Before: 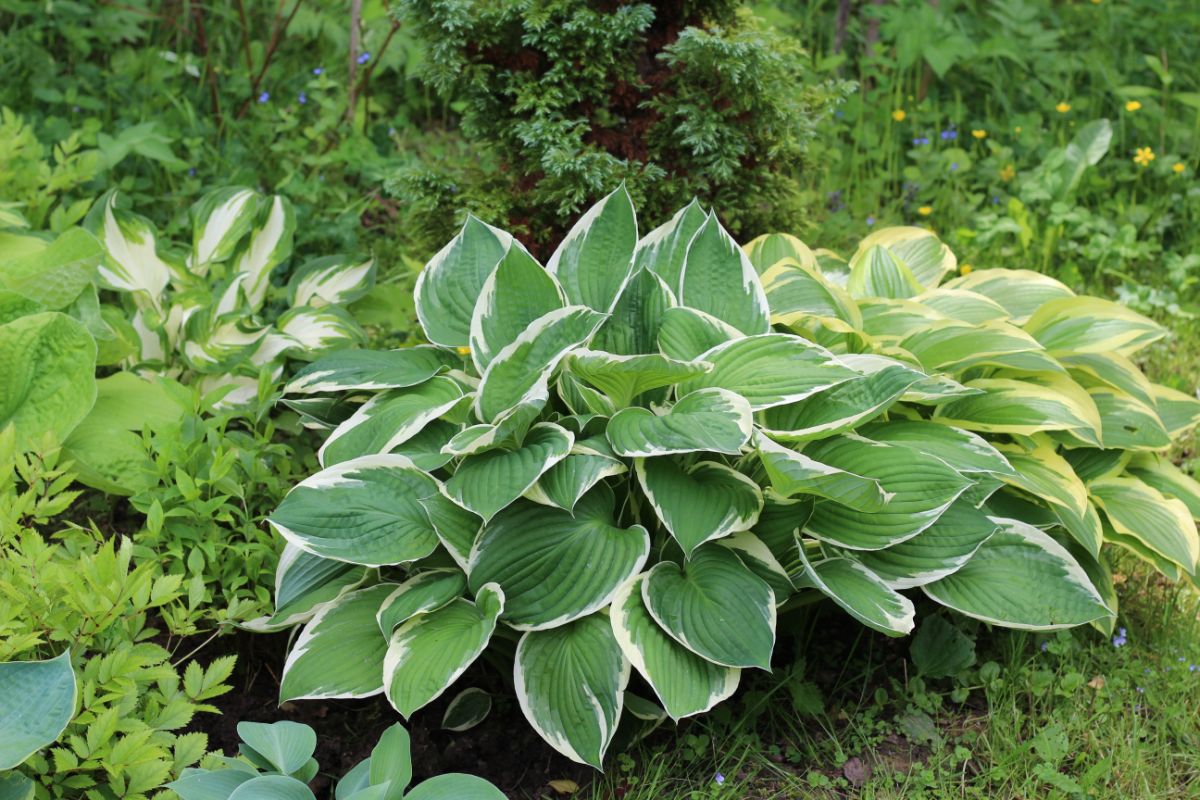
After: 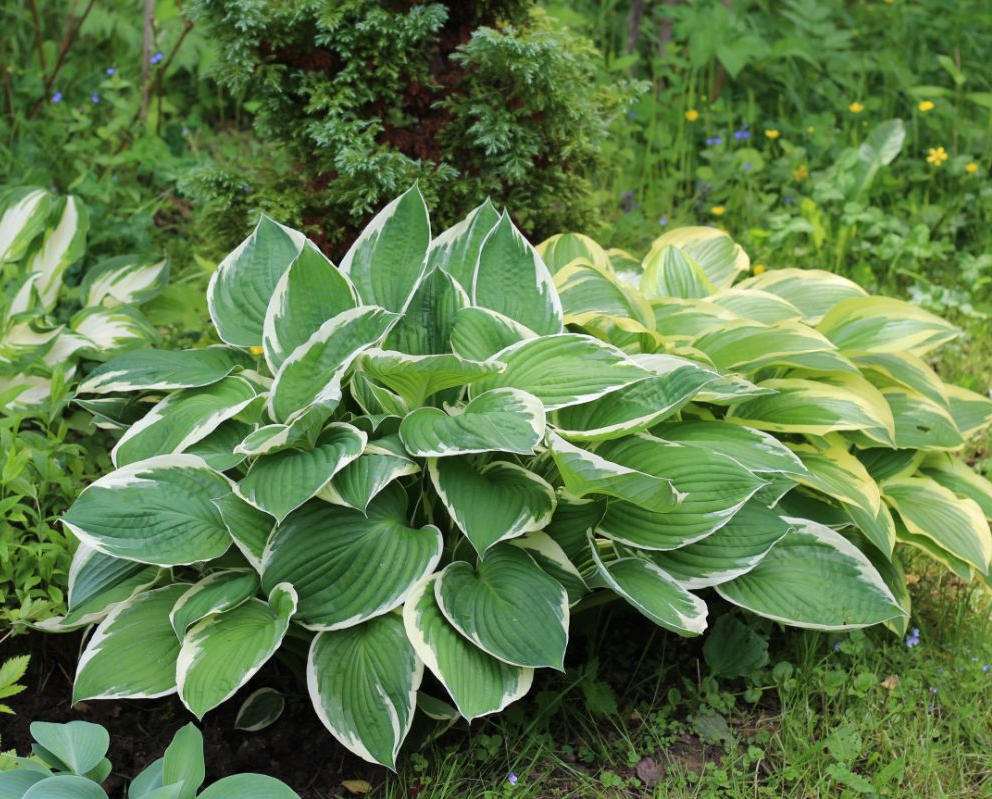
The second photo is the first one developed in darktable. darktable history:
crop: left 17.323%, bottom 0.038%
exposure: compensate highlight preservation false
